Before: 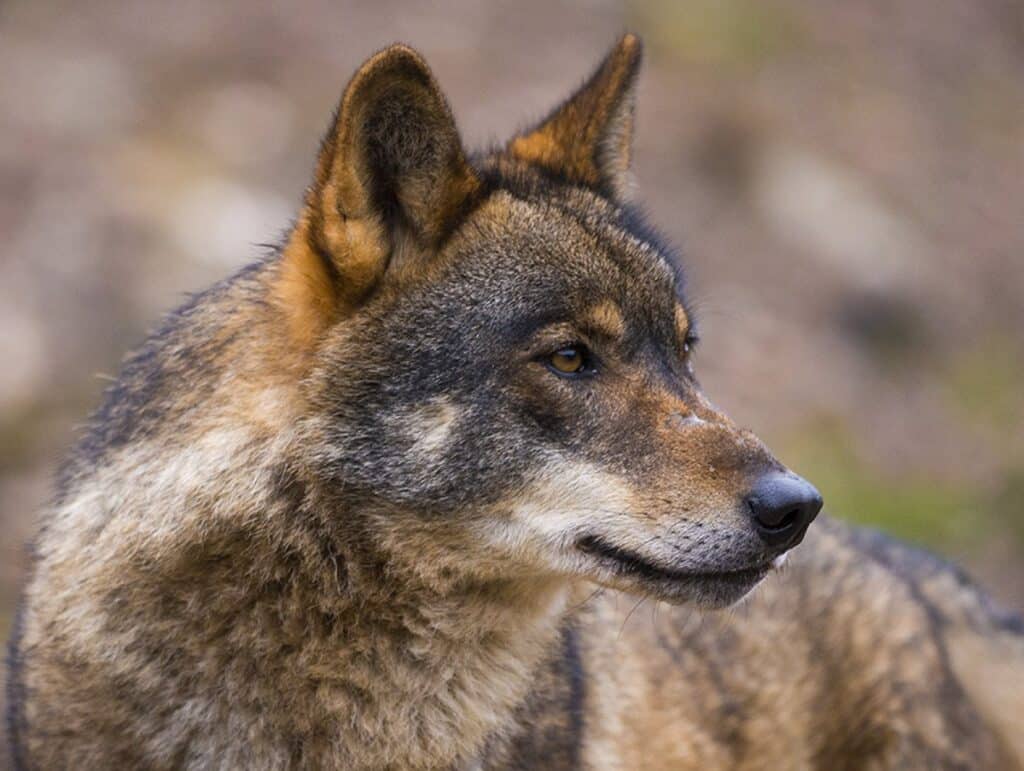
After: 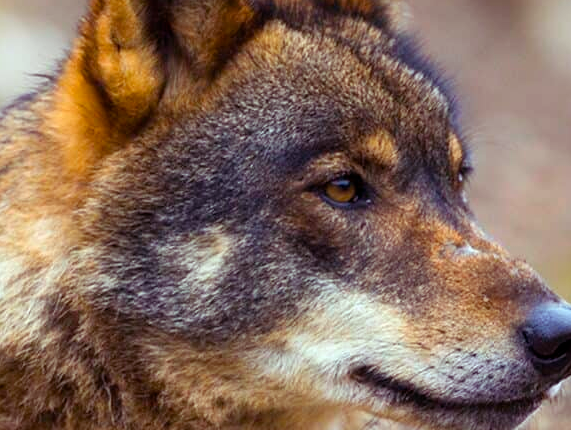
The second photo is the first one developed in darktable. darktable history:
crop and rotate: left 22.13%, top 22.054%, right 22.026%, bottom 22.102%
color balance rgb: shadows lift › luminance 0.49%, shadows lift › chroma 6.83%, shadows lift › hue 300.29°, power › hue 208.98°, highlights gain › luminance 20.24%, highlights gain › chroma 2.73%, highlights gain › hue 173.85°, perceptual saturation grading › global saturation 18.05%
